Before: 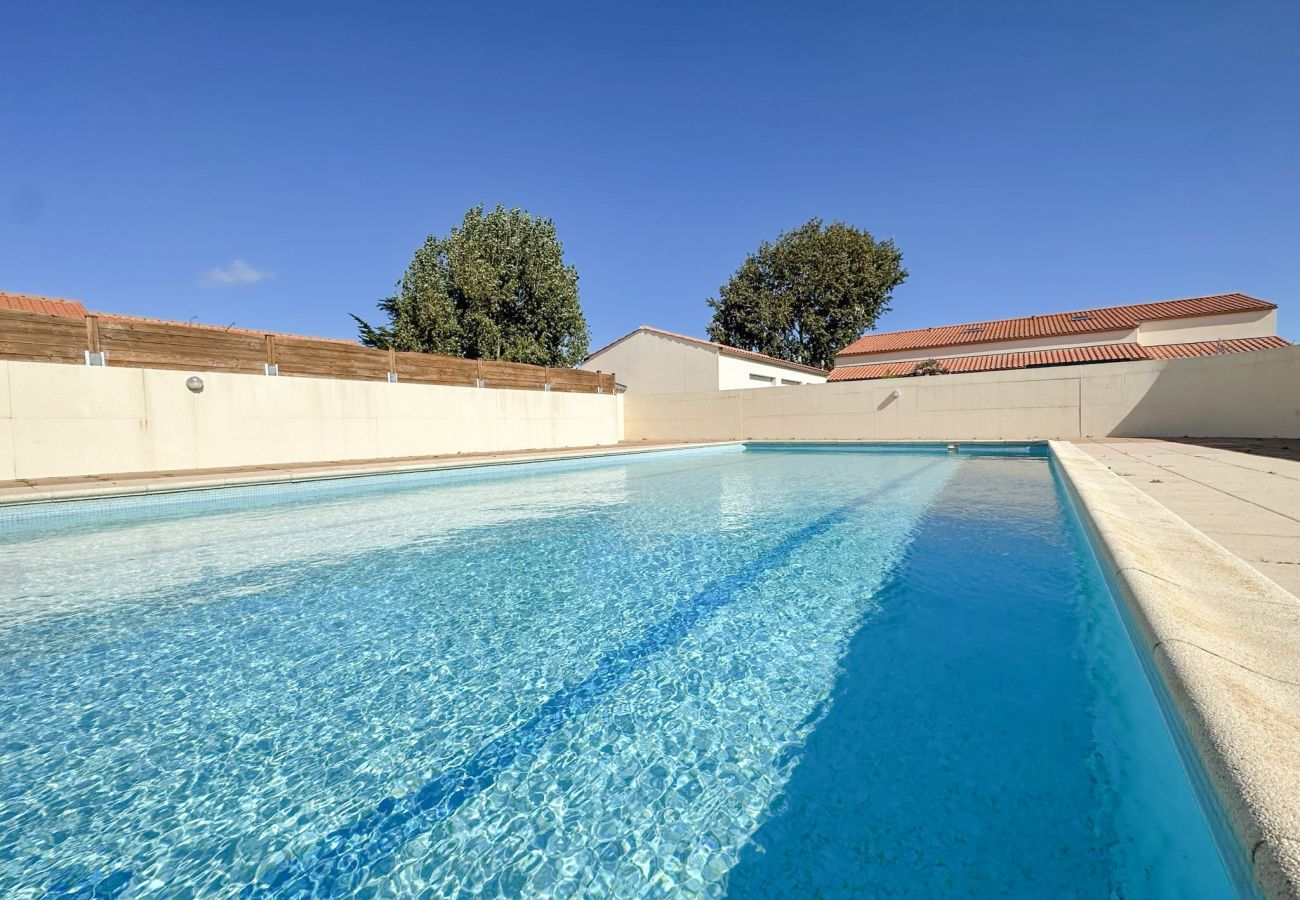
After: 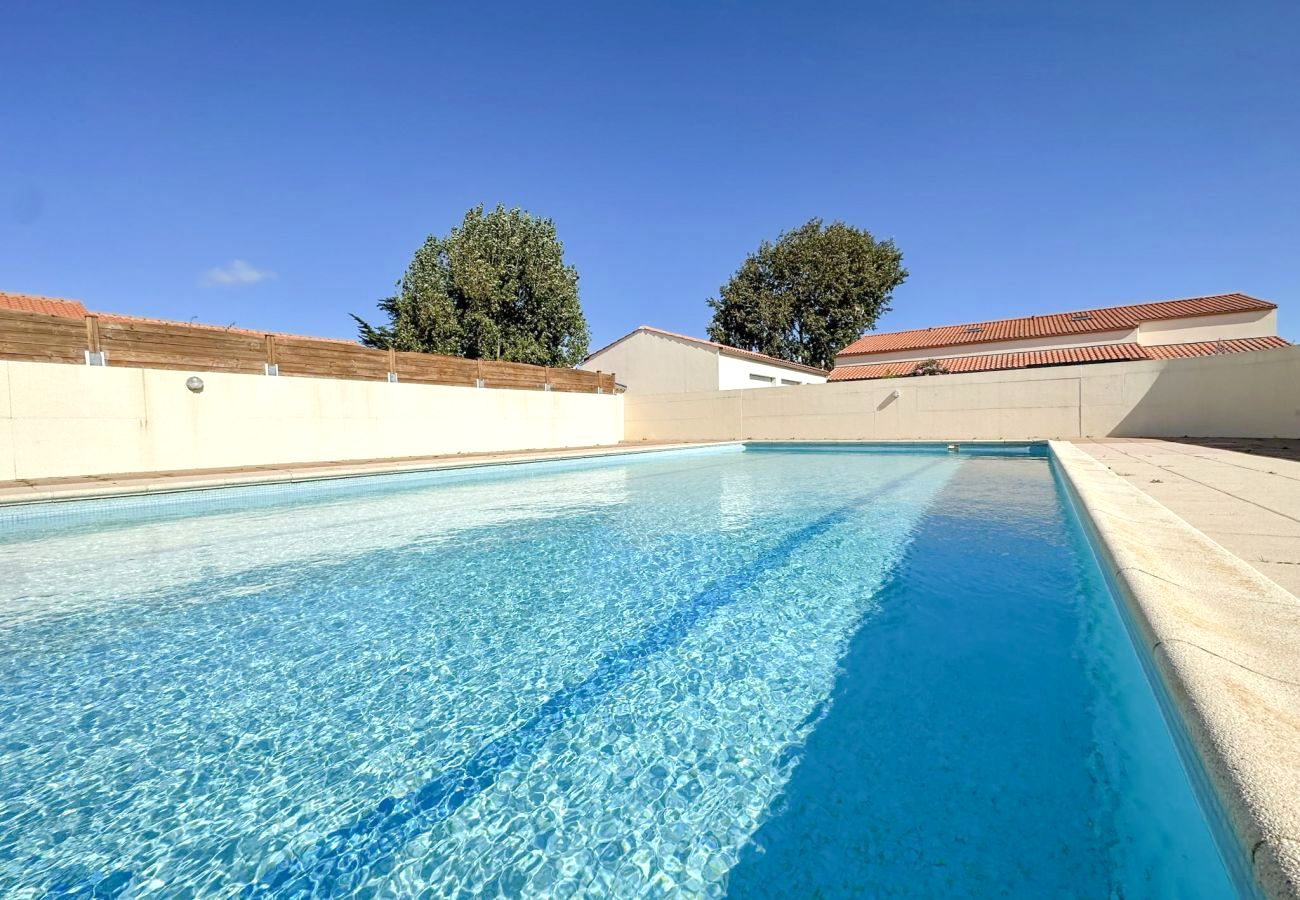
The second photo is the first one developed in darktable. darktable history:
tone equalizer: on, module defaults
exposure: black level correction 0.001, exposure 0.191 EV, compensate highlight preservation false
